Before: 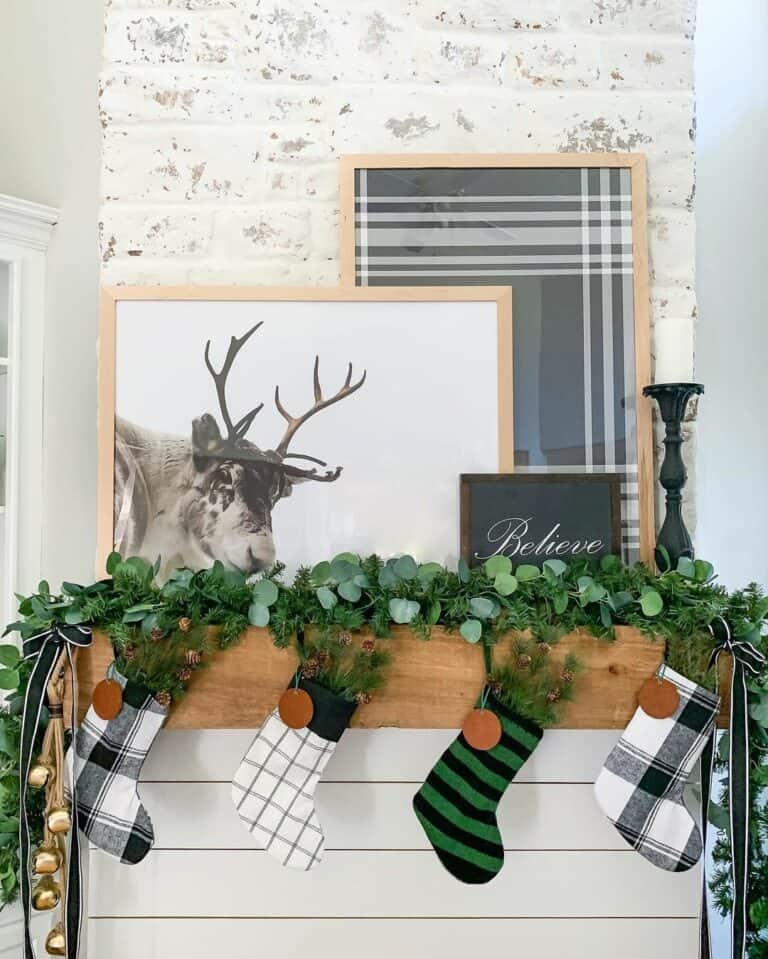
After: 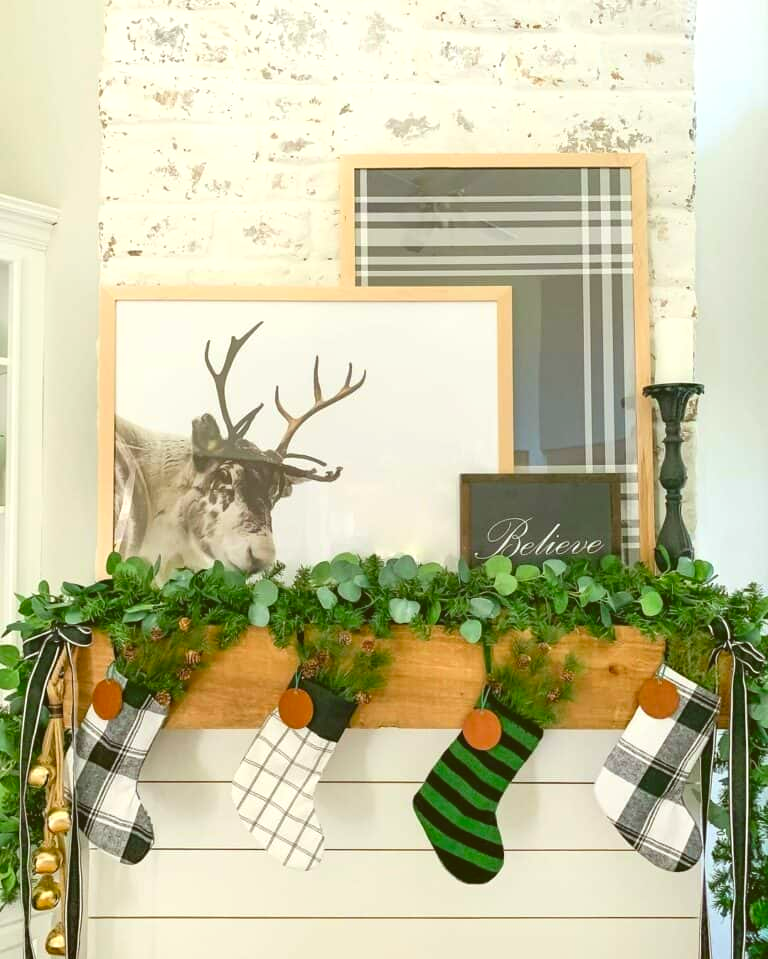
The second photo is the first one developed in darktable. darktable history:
exposure: exposure 0.667 EV, compensate highlight preservation false
color correction: highlights a* -1.77, highlights b* 10.33, shadows a* 0.492, shadows b* 18.93
color zones: curves: ch1 [(0, 0.469) (0.01, 0.469) (0.12, 0.446) (0.248, 0.469) (0.5, 0.5) (0.748, 0.5) (0.99, 0.469) (1, 0.469)]
contrast brightness saturation: contrast -0.197, saturation 0.186
